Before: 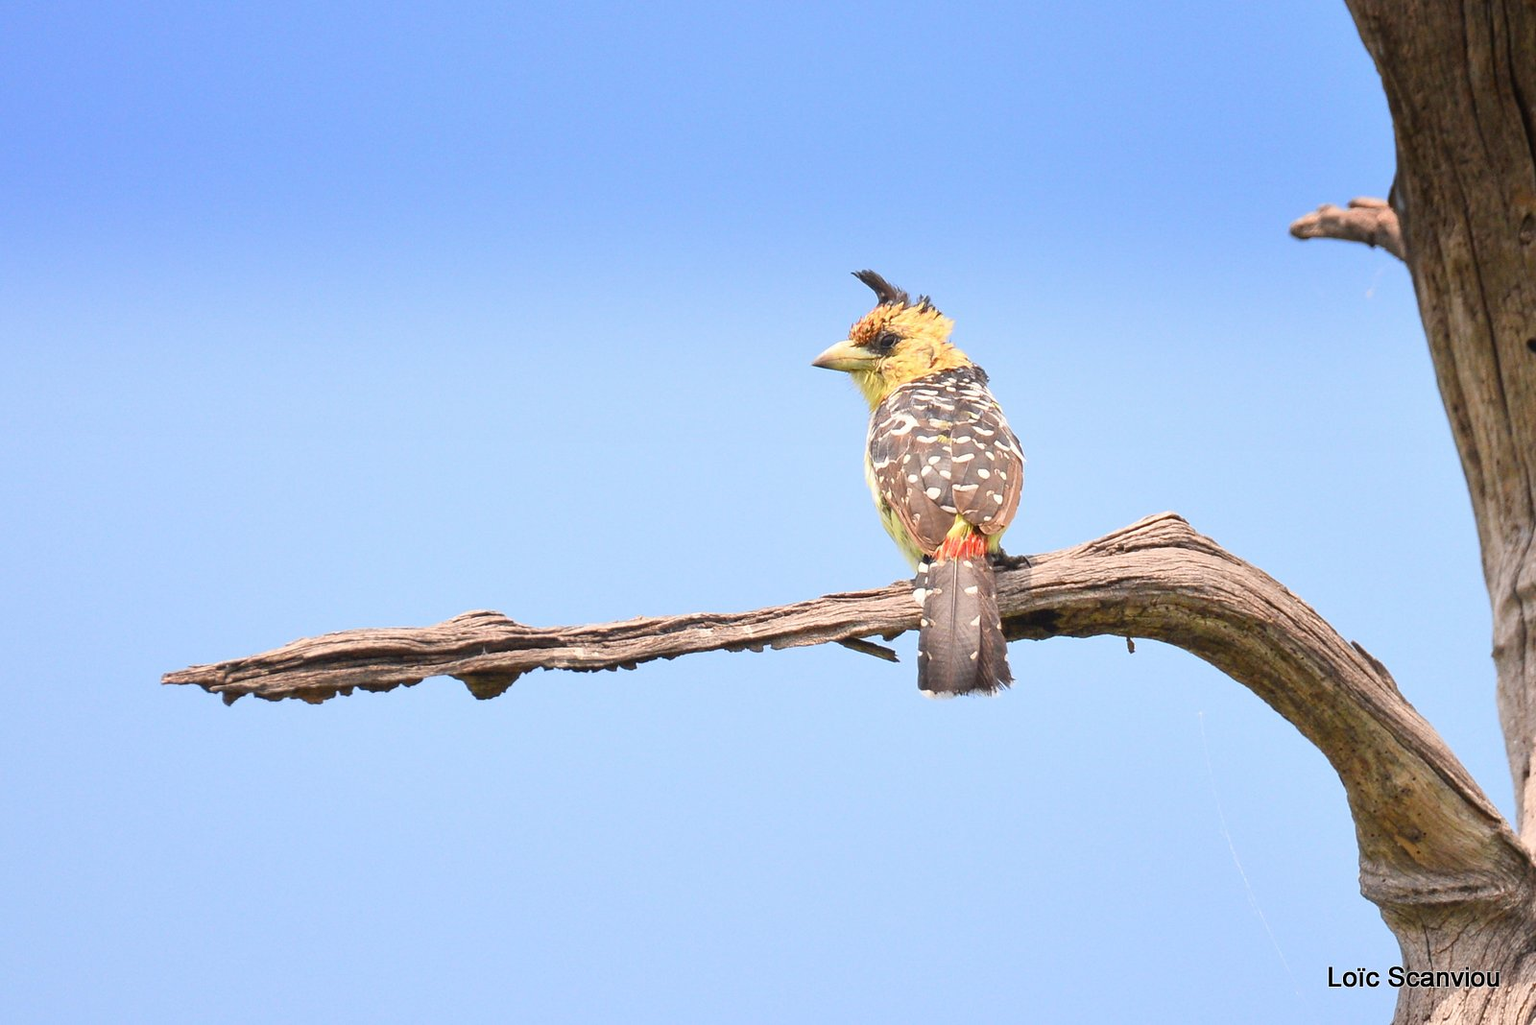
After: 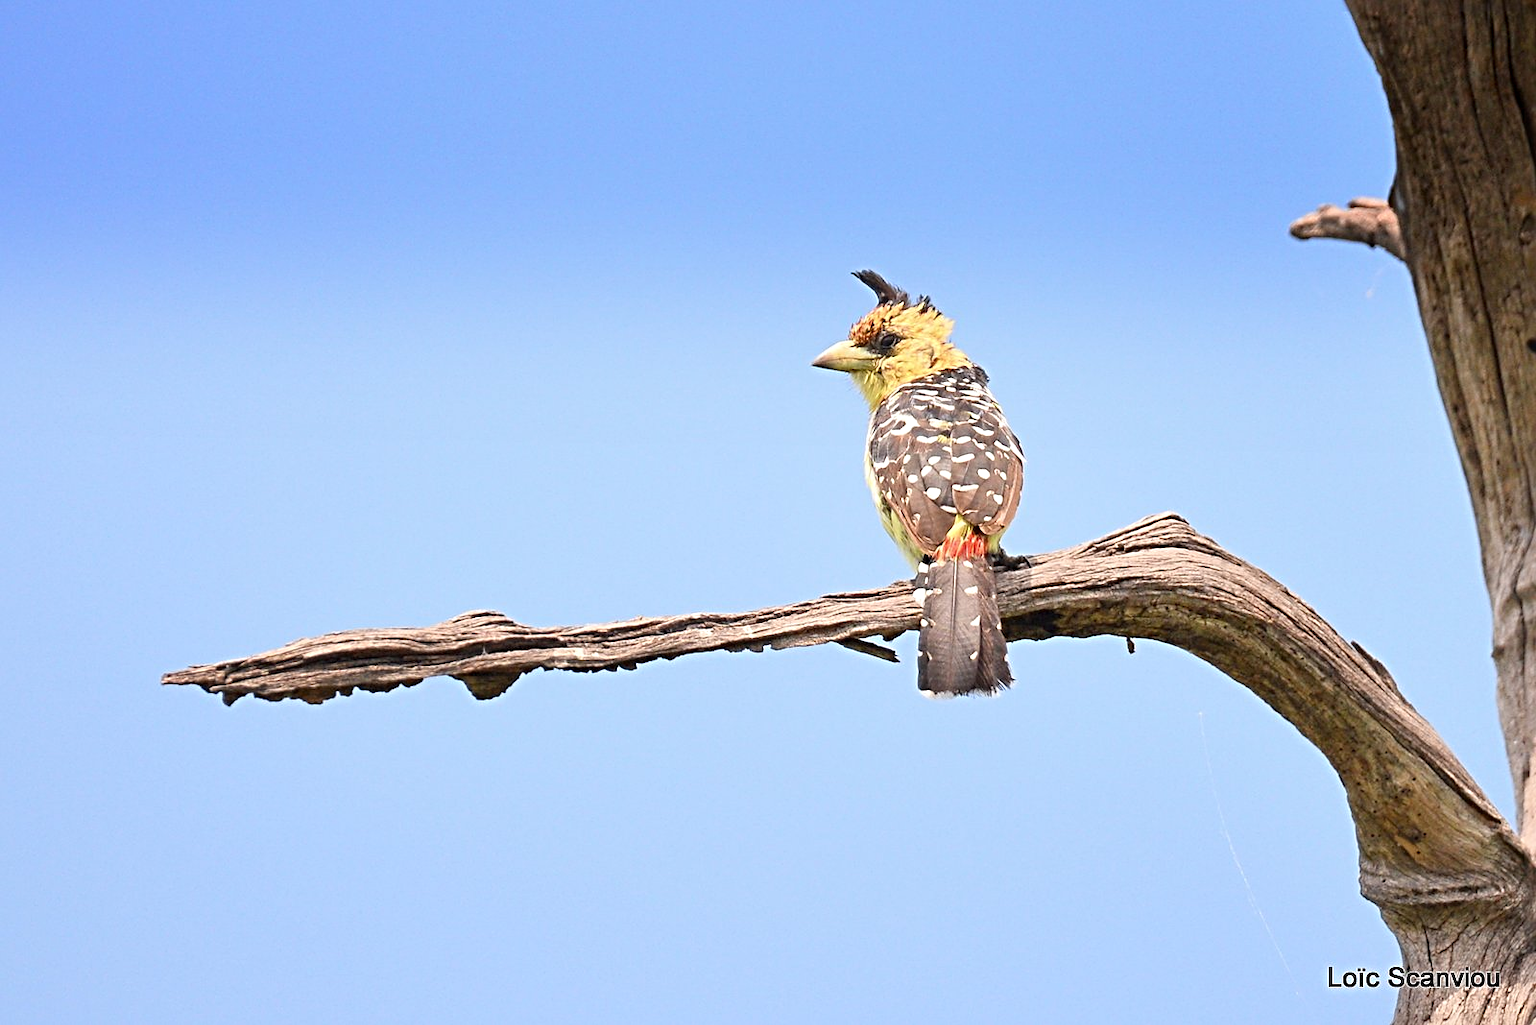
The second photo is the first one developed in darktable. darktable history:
sharpen: radius 4.883
color balance: mode lift, gamma, gain (sRGB), lift [0.97, 1, 1, 1], gamma [1.03, 1, 1, 1]
